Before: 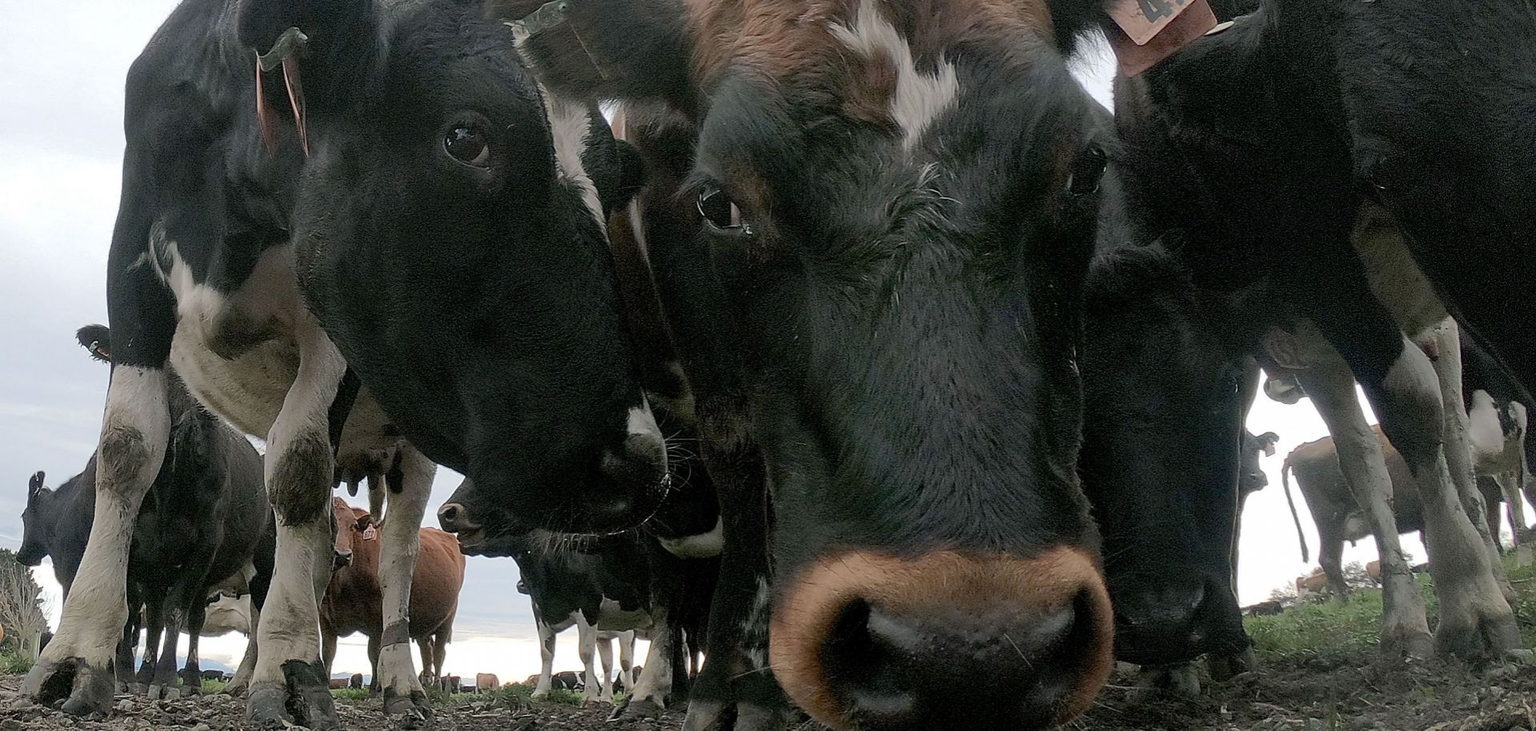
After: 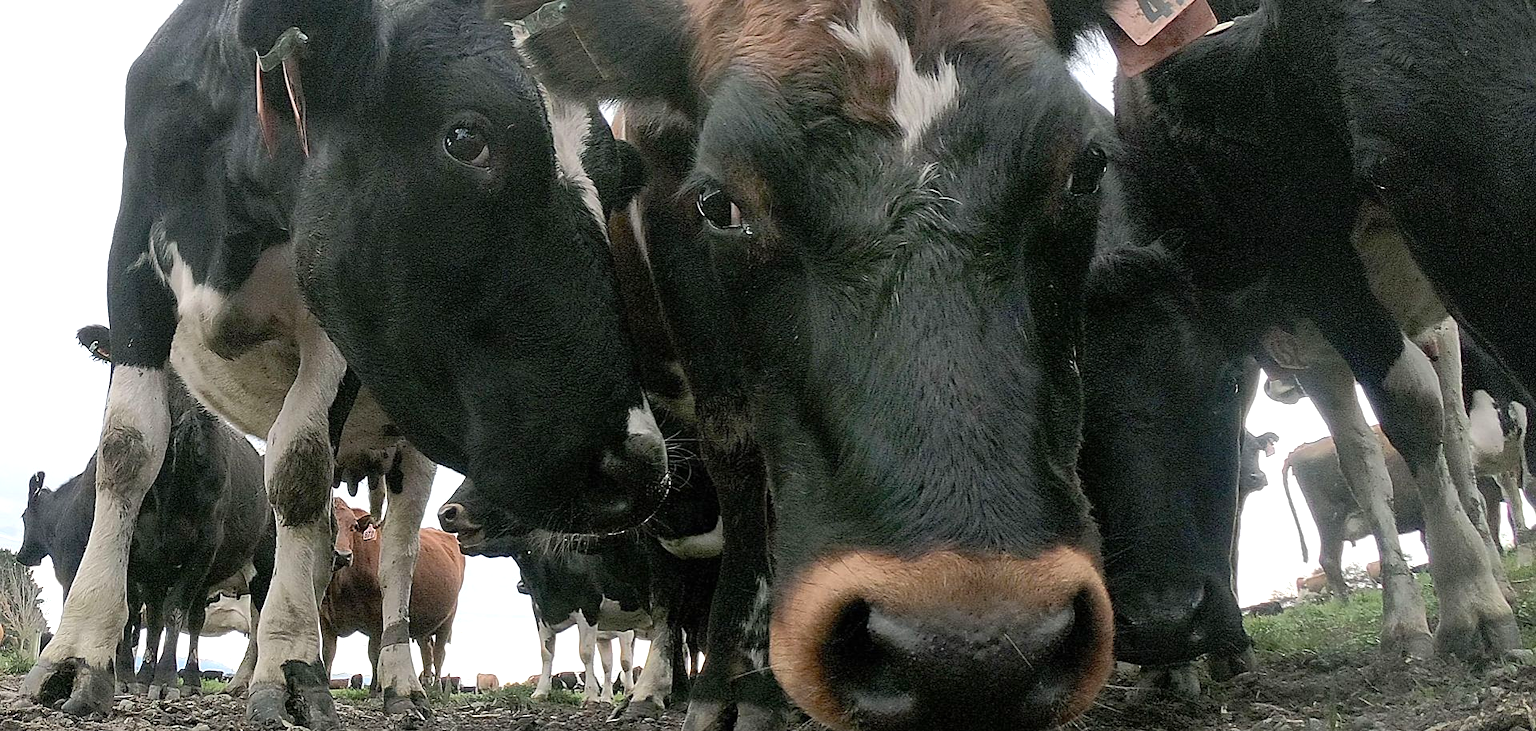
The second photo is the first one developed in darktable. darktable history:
sharpen: amount 0.2
exposure: black level correction 0, exposure 0.7 EV, compensate exposure bias true, compensate highlight preservation false
